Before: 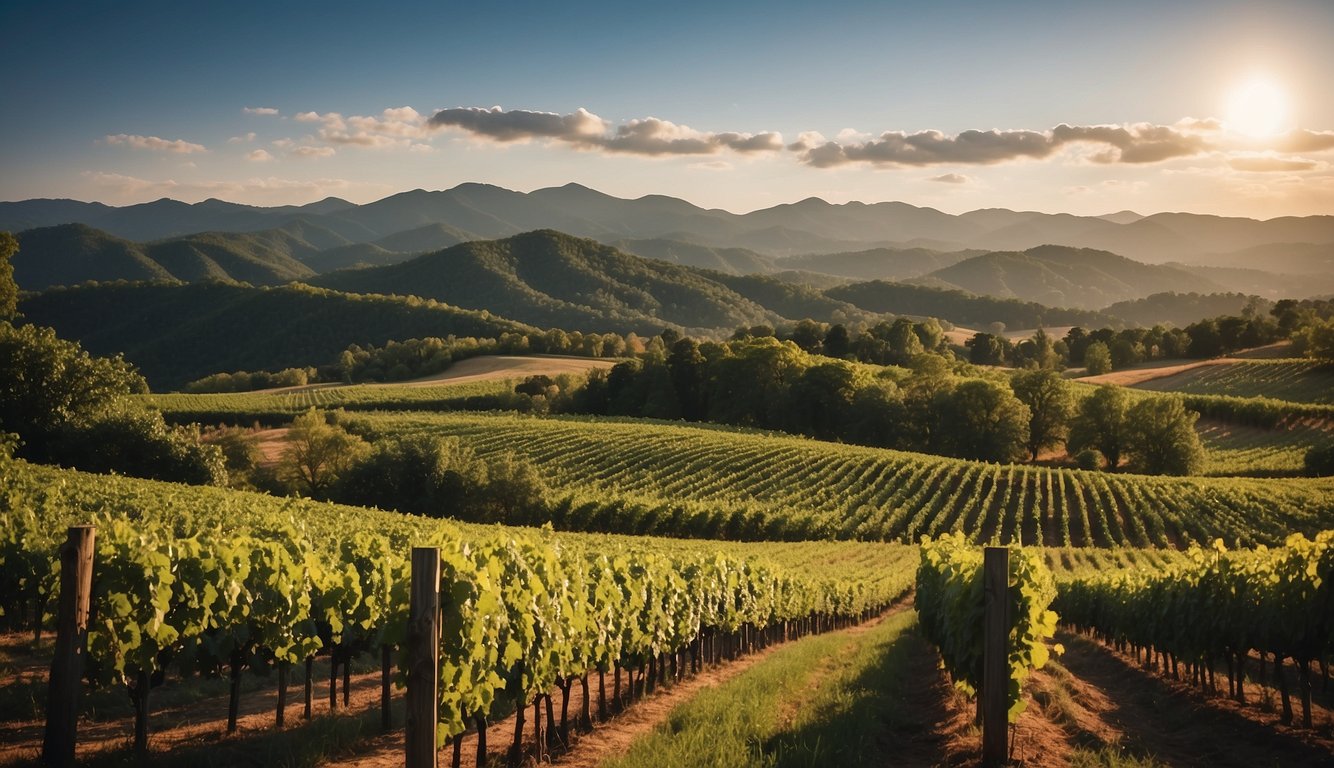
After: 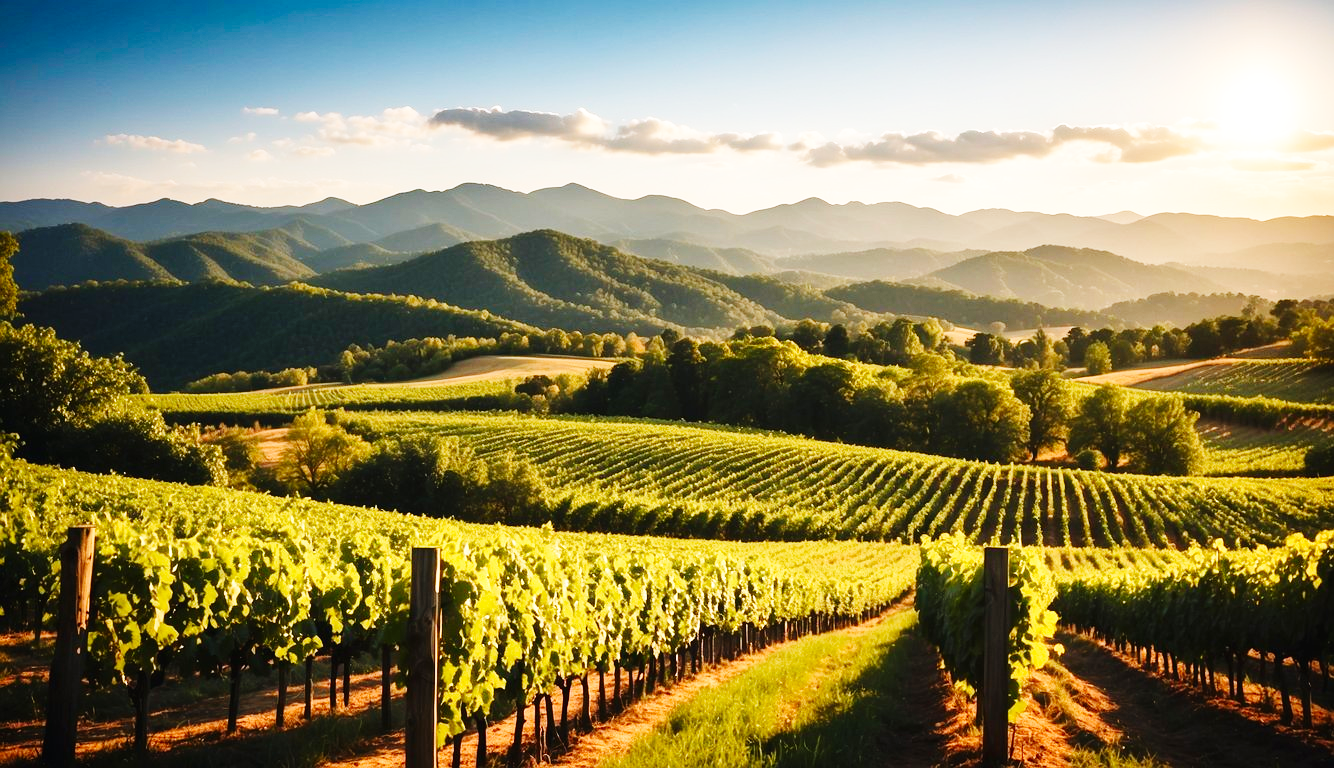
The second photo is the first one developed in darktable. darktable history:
base curve: curves: ch0 [(0, 0.003) (0.001, 0.002) (0.006, 0.004) (0.02, 0.022) (0.048, 0.086) (0.094, 0.234) (0.162, 0.431) (0.258, 0.629) (0.385, 0.8) (0.548, 0.918) (0.751, 0.988) (1, 1)], preserve colors none
contrast brightness saturation: contrast 0.042, saturation 0.157
